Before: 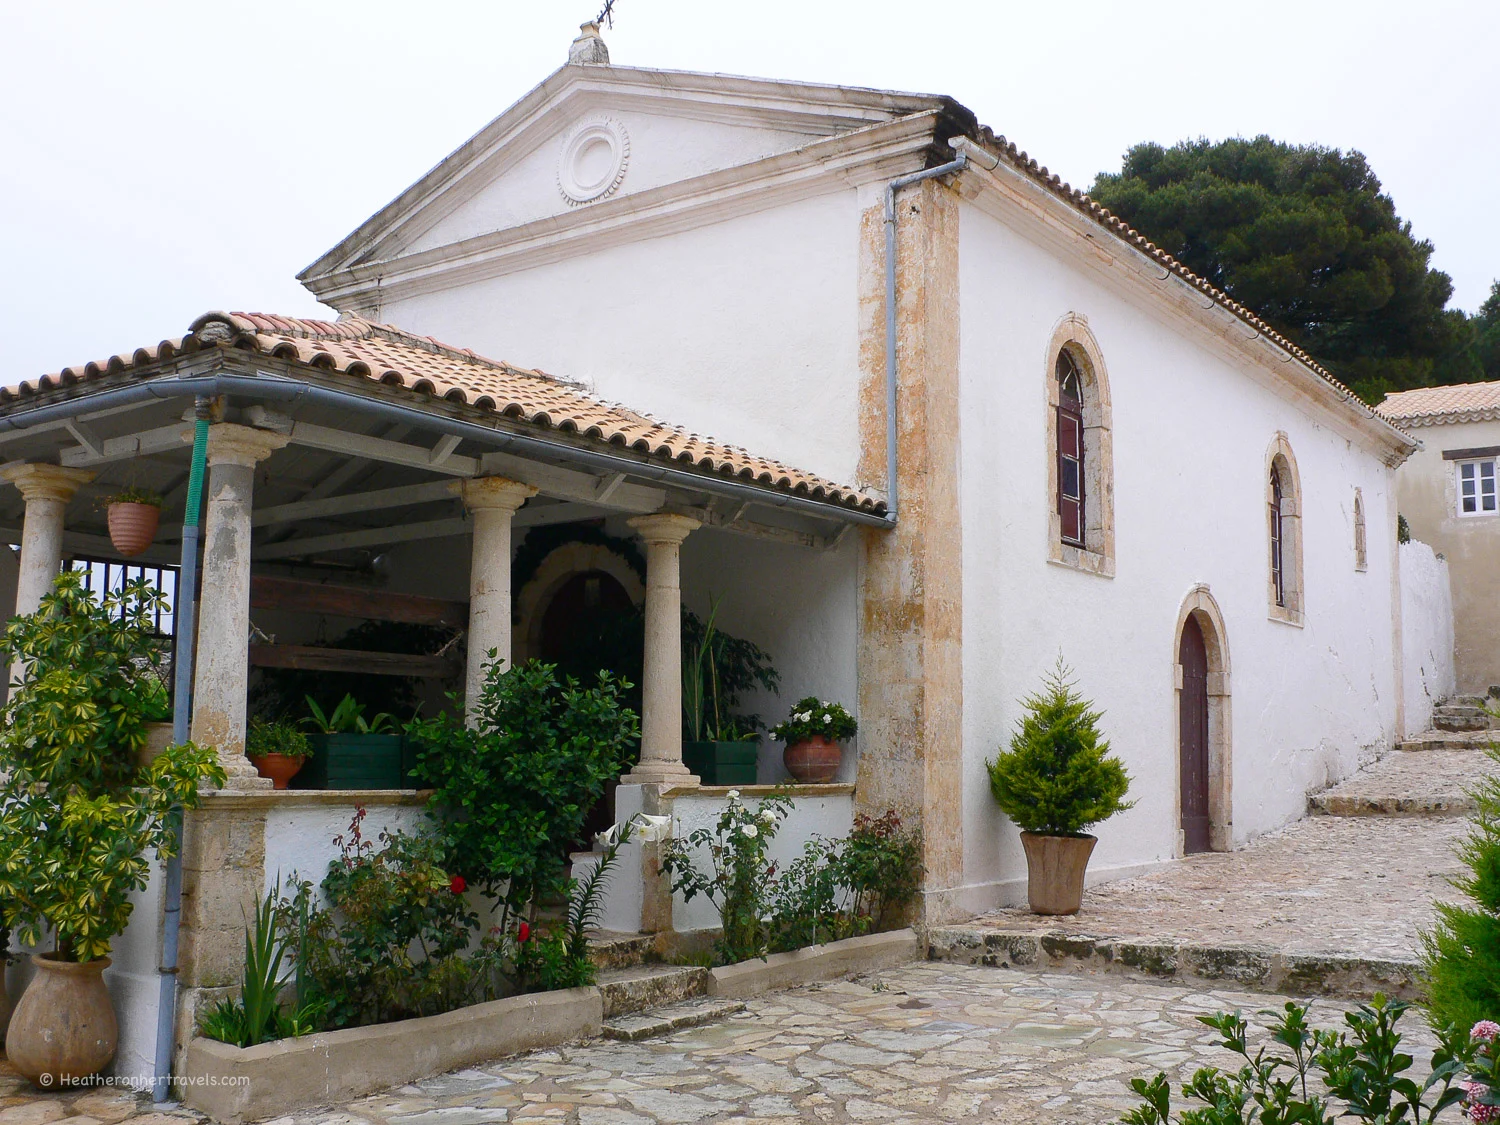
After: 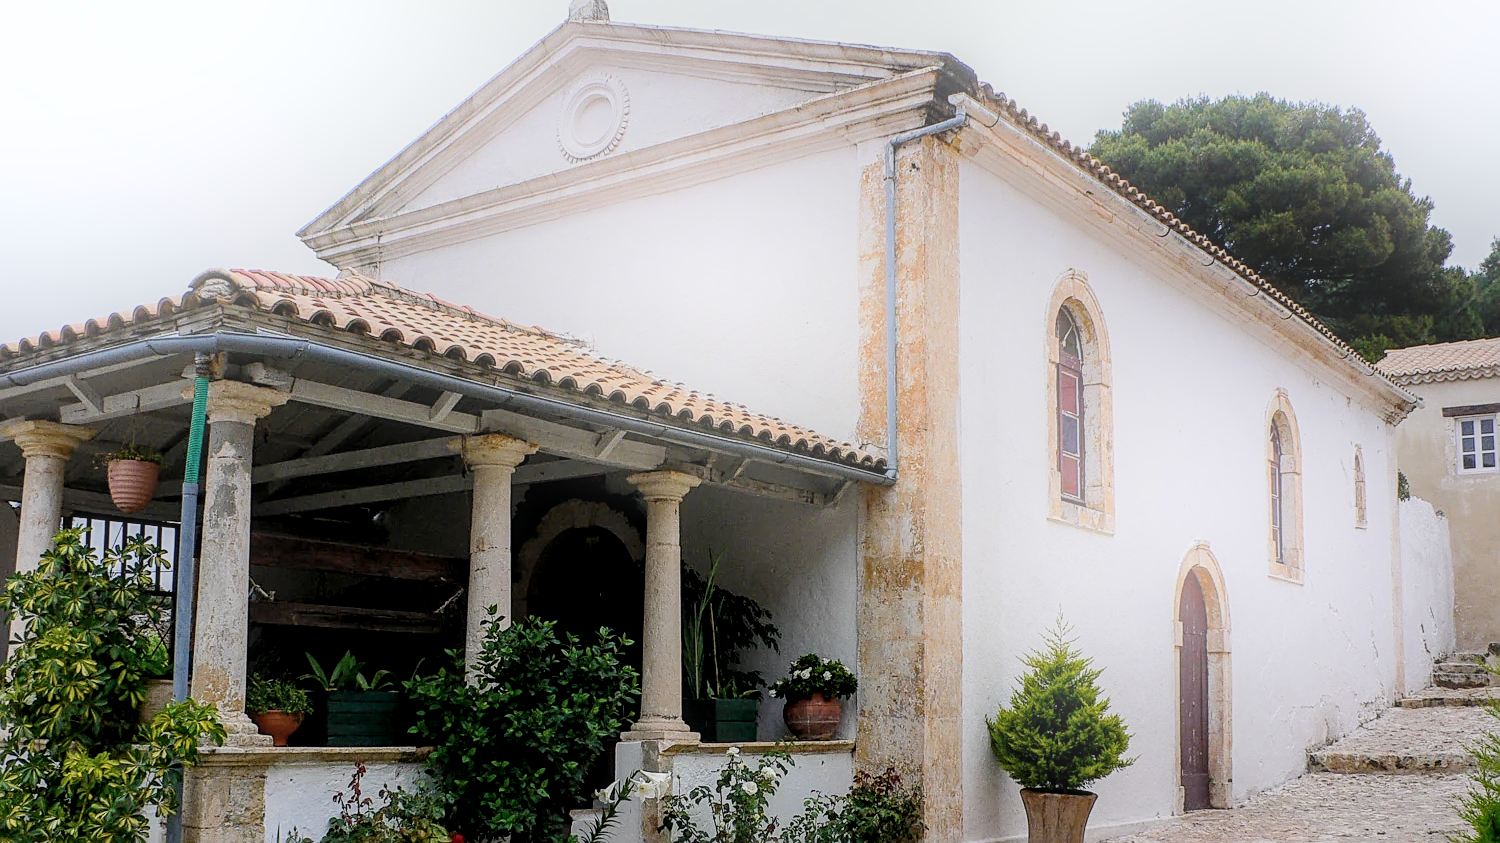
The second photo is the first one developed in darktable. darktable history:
filmic rgb: black relative exposure -6.68 EV, white relative exposure 4.56 EV, hardness 3.25
crop: top 3.857%, bottom 21.132%
sharpen: on, module defaults
bloom: on, module defaults
local contrast: highlights 25%, detail 150%
